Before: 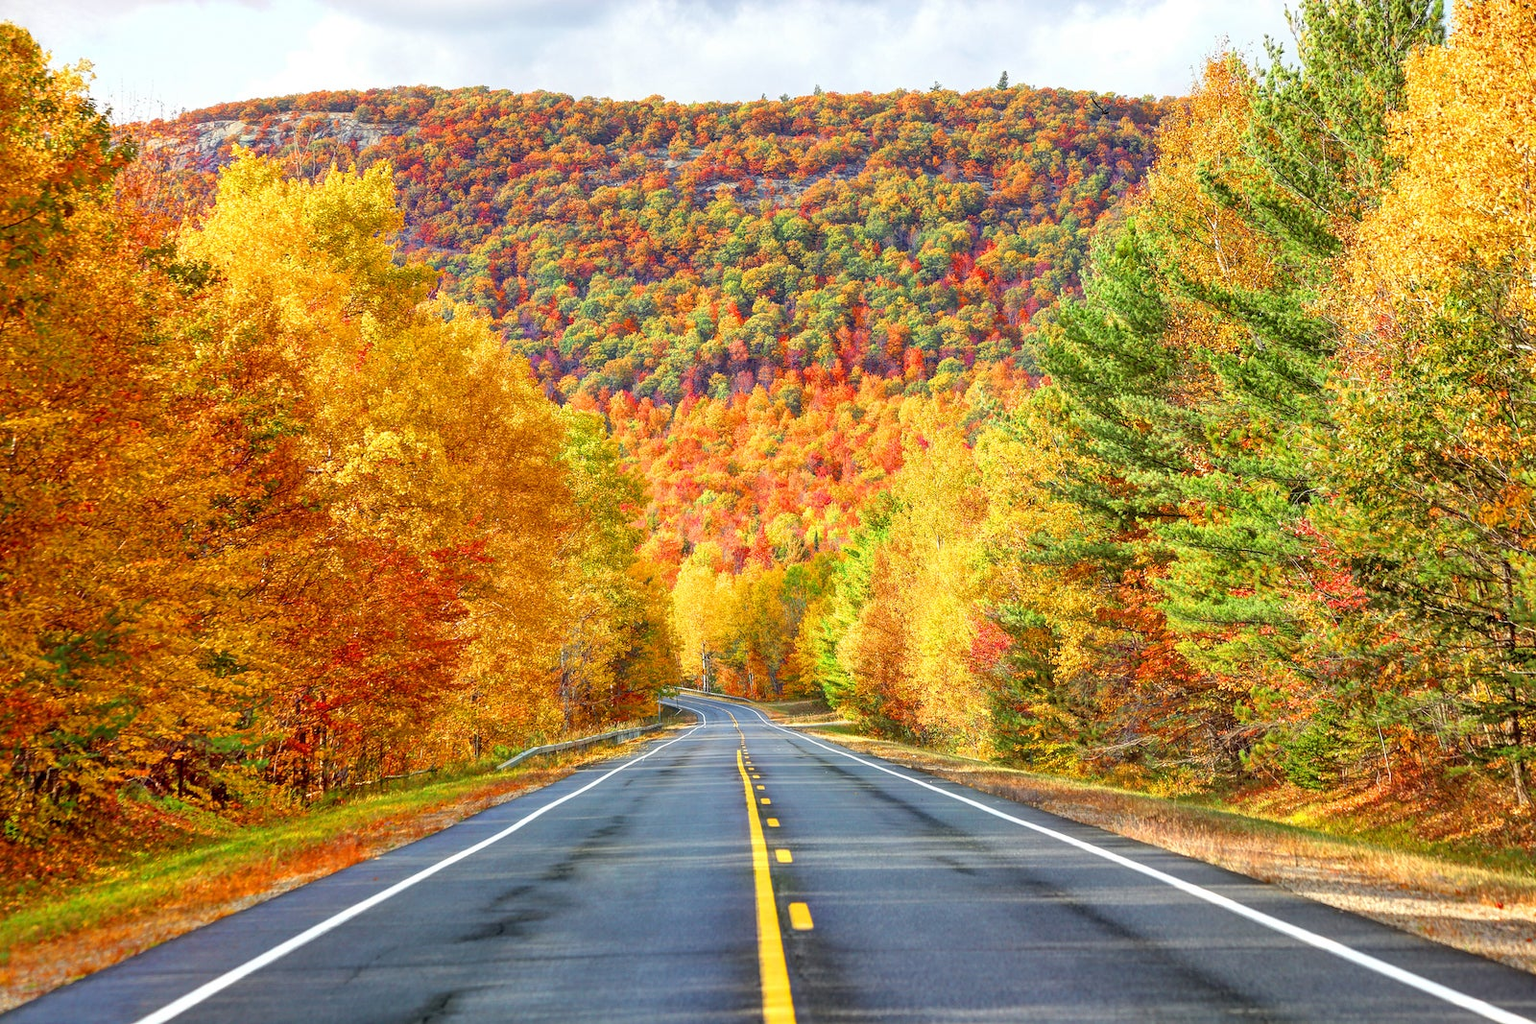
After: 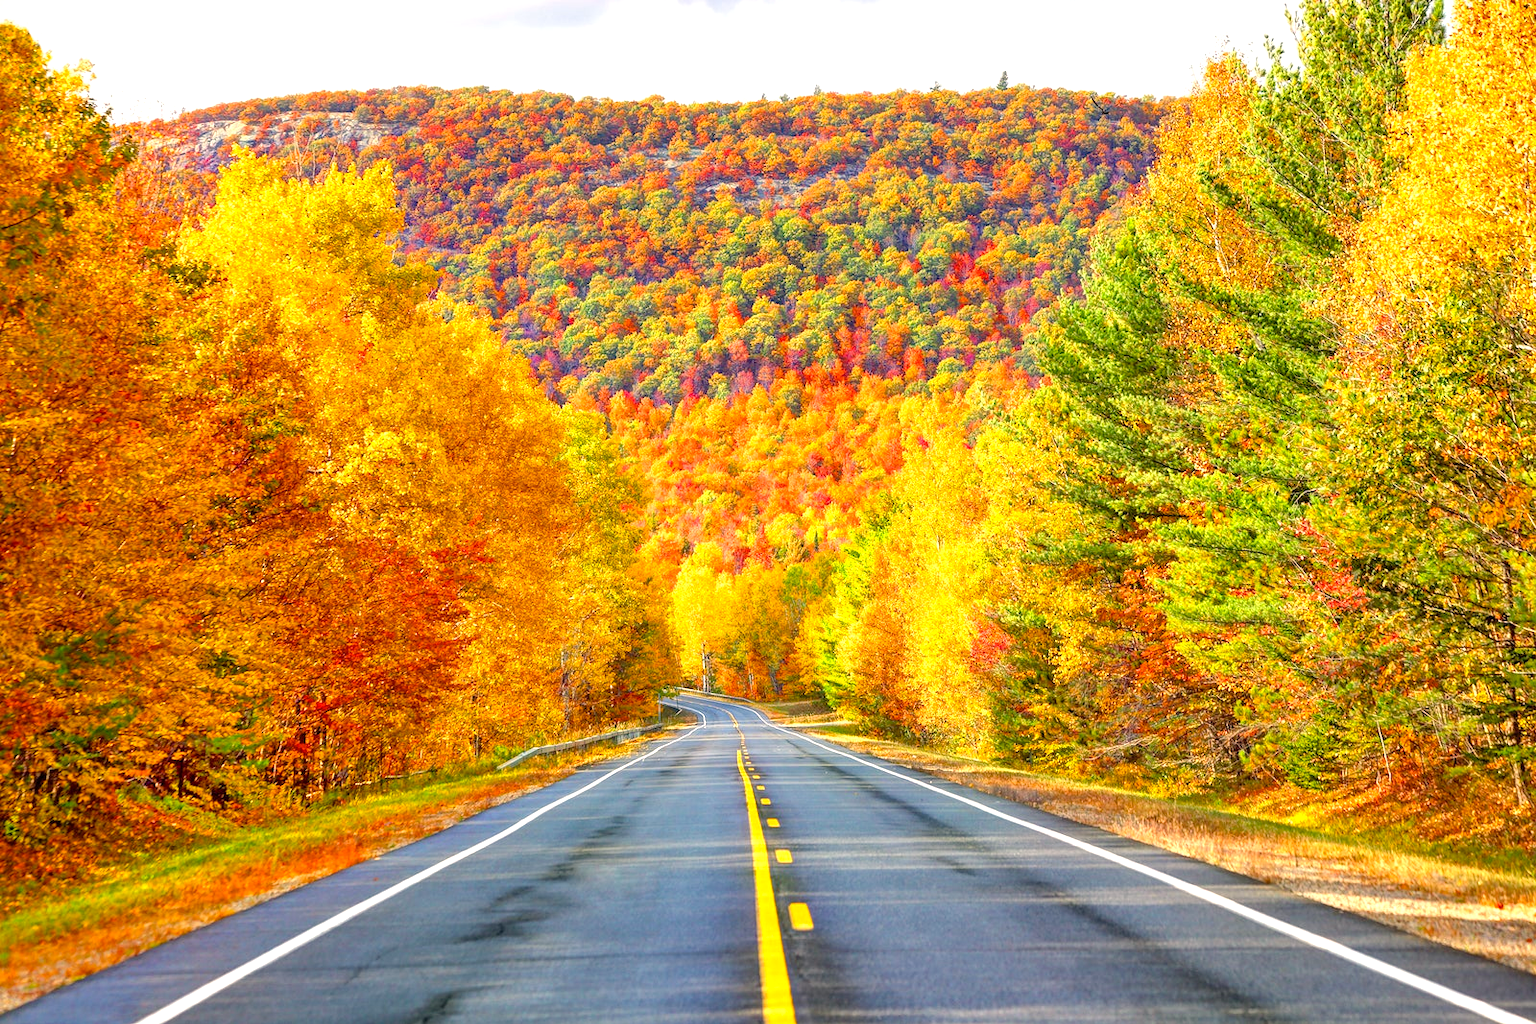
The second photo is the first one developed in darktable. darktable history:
color balance rgb: shadows lift › chroma 0.754%, shadows lift › hue 113.11°, highlights gain › chroma 2.99%, highlights gain › hue 60.2°, perceptual saturation grading › global saturation 1.101%, perceptual saturation grading › highlights -1.317%, perceptual saturation grading › mid-tones 4.003%, perceptual saturation grading › shadows 7.276%, perceptual brilliance grading › global brilliance 10.411%, perceptual brilliance grading › shadows 15.078%, global vibrance 20%
